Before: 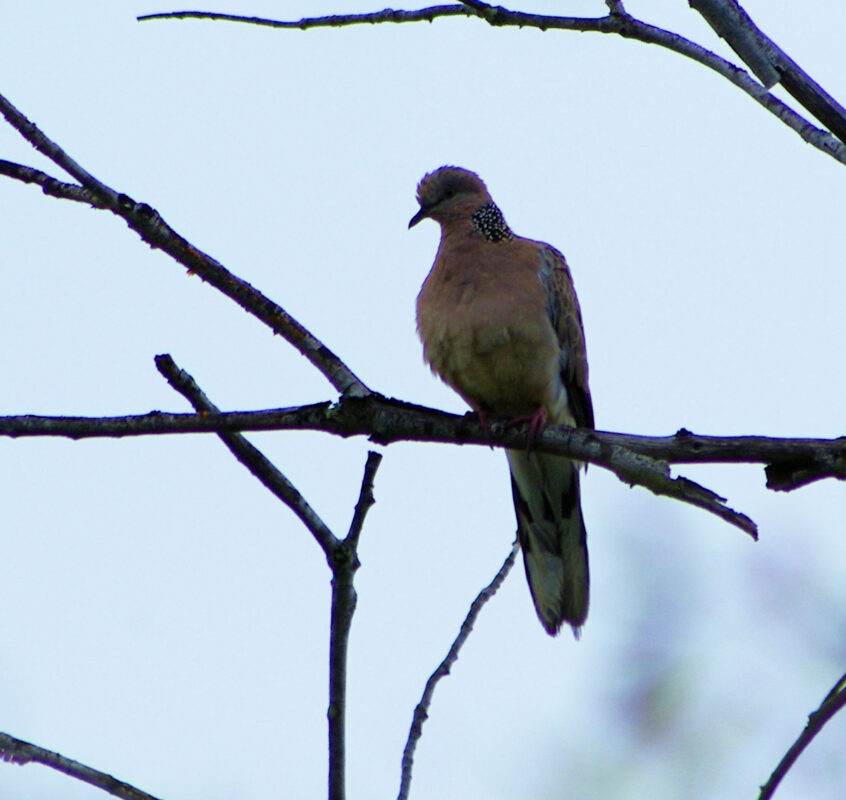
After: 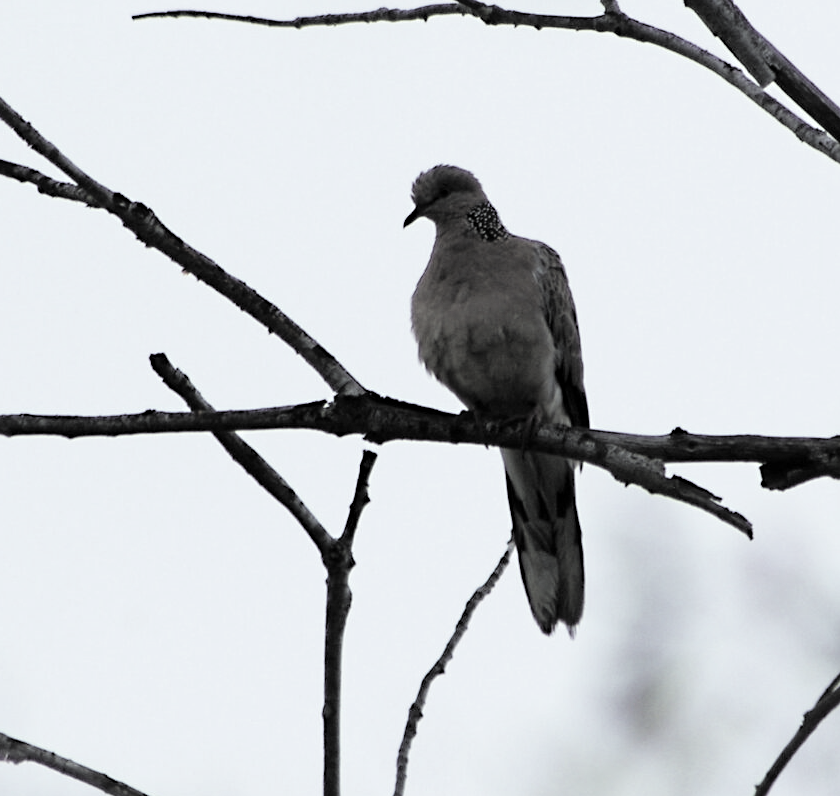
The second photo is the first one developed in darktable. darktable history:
haze removal: compatibility mode true, adaptive false
crop and rotate: left 0.614%, top 0.179%, bottom 0.309%
sharpen: radius 5.325, amount 0.312, threshold 26.433
exposure: compensate highlight preservation false
levels: mode automatic, black 0.023%, white 99.97%, levels [0.062, 0.494, 0.925]
tone equalizer: -8 EV -0.75 EV, -7 EV -0.7 EV, -6 EV -0.6 EV, -5 EV -0.4 EV, -3 EV 0.4 EV, -2 EV 0.6 EV, -1 EV 0.7 EV, +0 EV 0.75 EV, edges refinement/feathering 500, mask exposure compensation -1.57 EV, preserve details no
contrast brightness saturation: contrast -0.32, brightness 0.75, saturation -0.78
